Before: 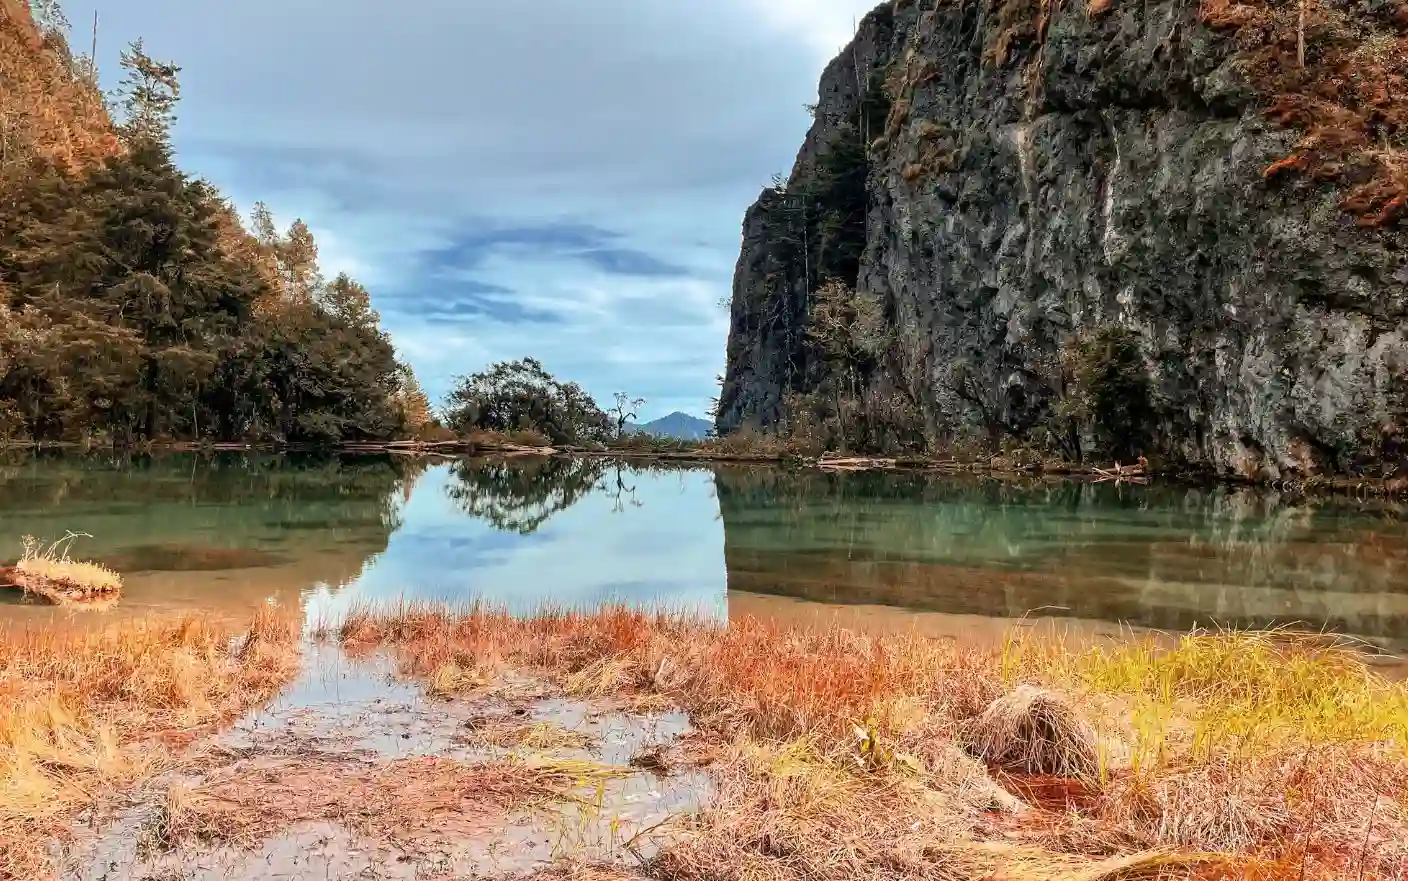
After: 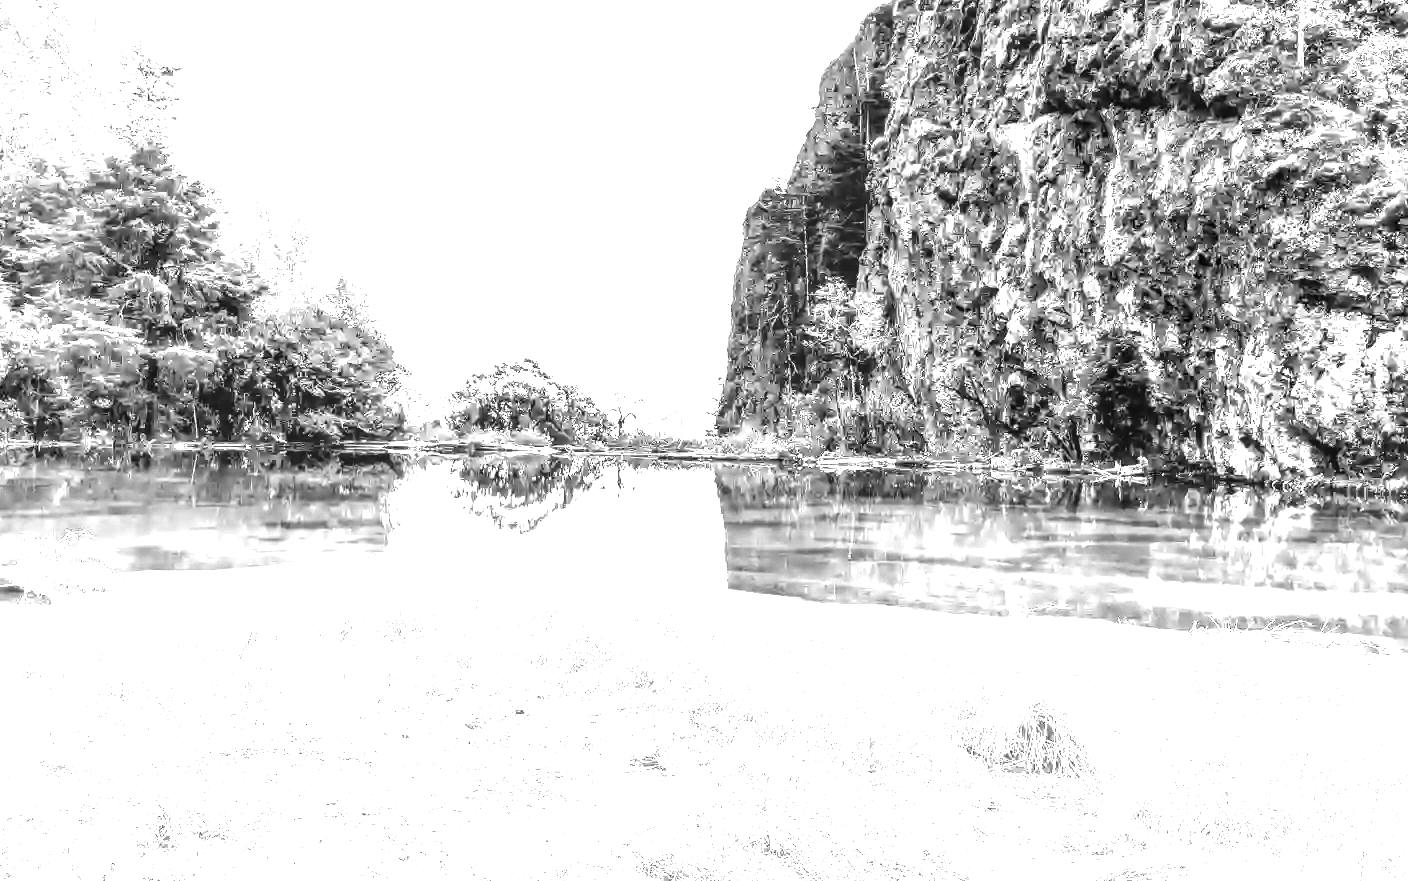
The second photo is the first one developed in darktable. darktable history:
white balance: red 4.26, blue 1.802
local contrast: on, module defaults
color calibration: output gray [0.22, 0.42, 0.37, 0], gray › normalize channels true, illuminant same as pipeline (D50), adaptation XYZ, x 0.346, y 0.359, gamut compression 0
